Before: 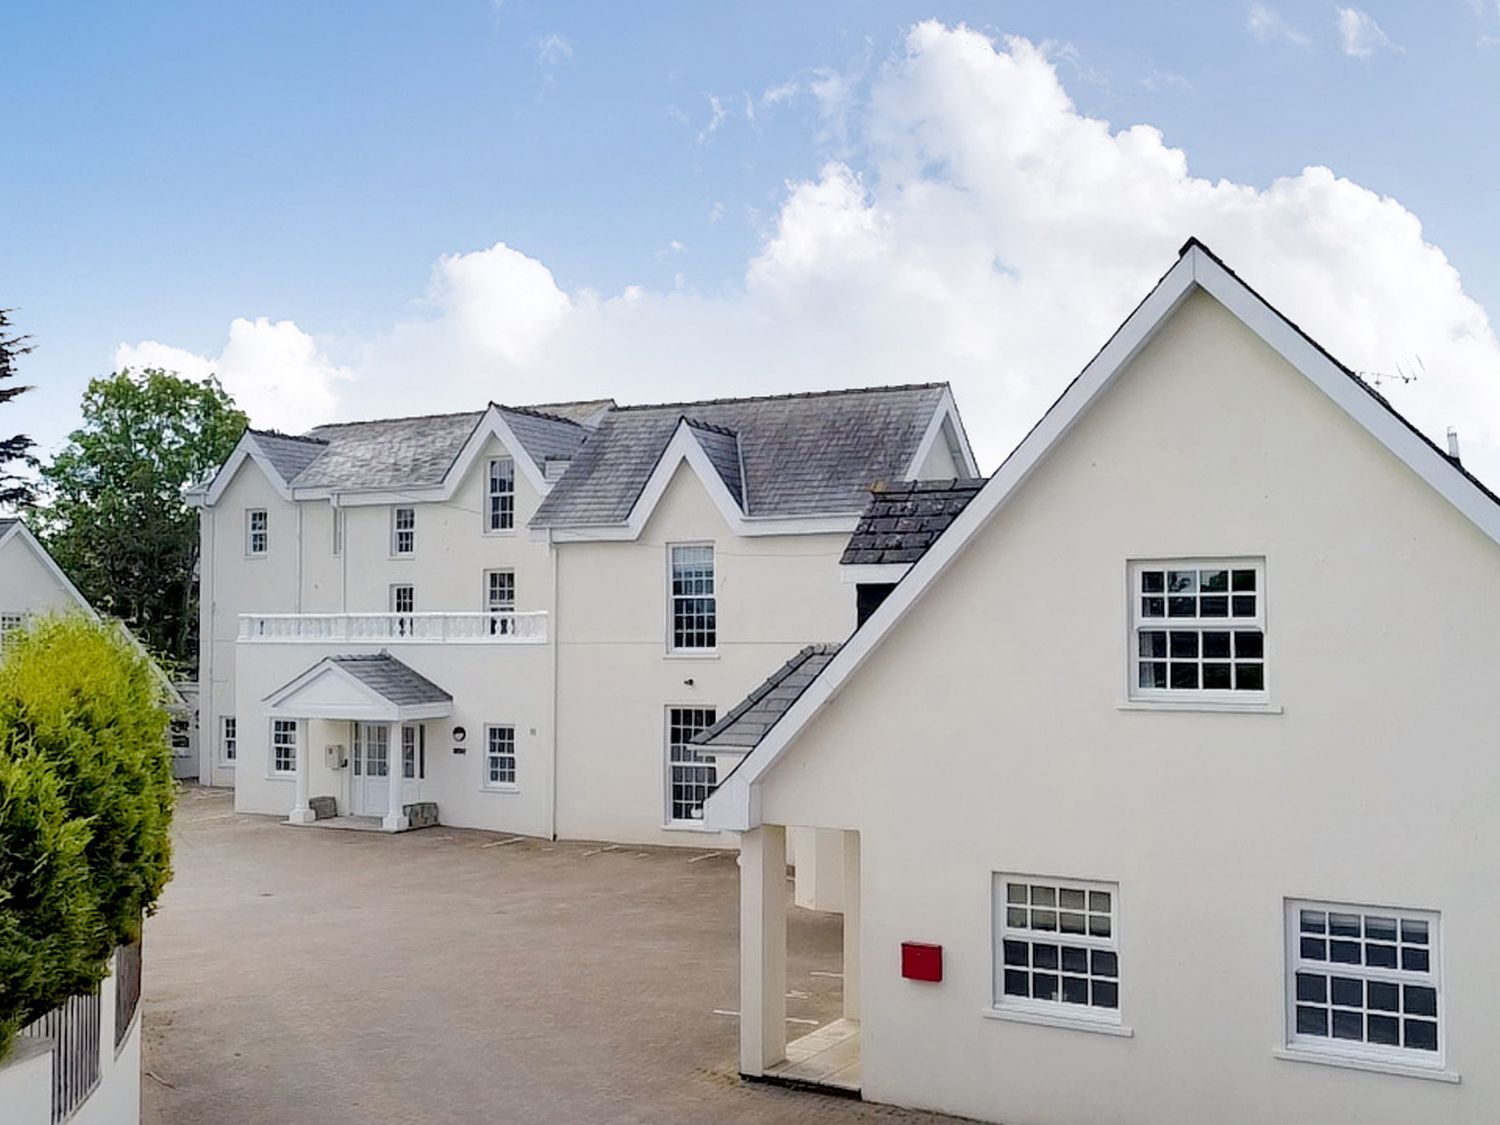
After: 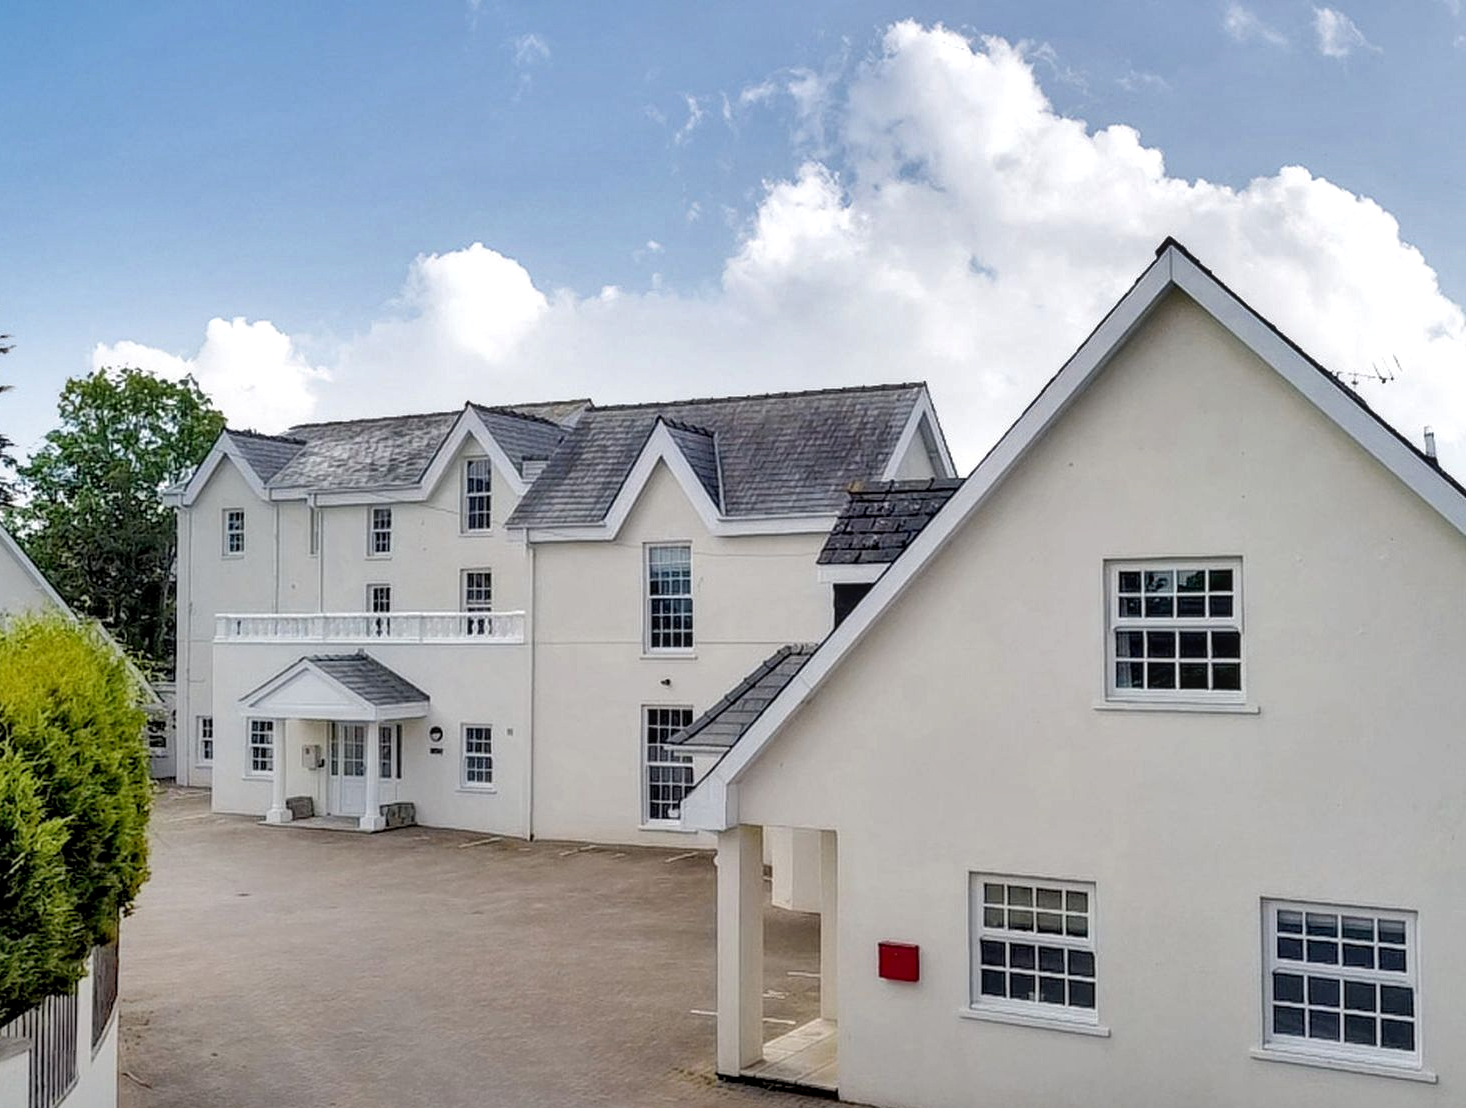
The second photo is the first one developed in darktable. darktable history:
shadows and highlights: low approximation 0.01, soften with gaussian
local contrast: on, module defaults
crop and rotate: left 1.589%, right 0.669%, bottom 1.462%
